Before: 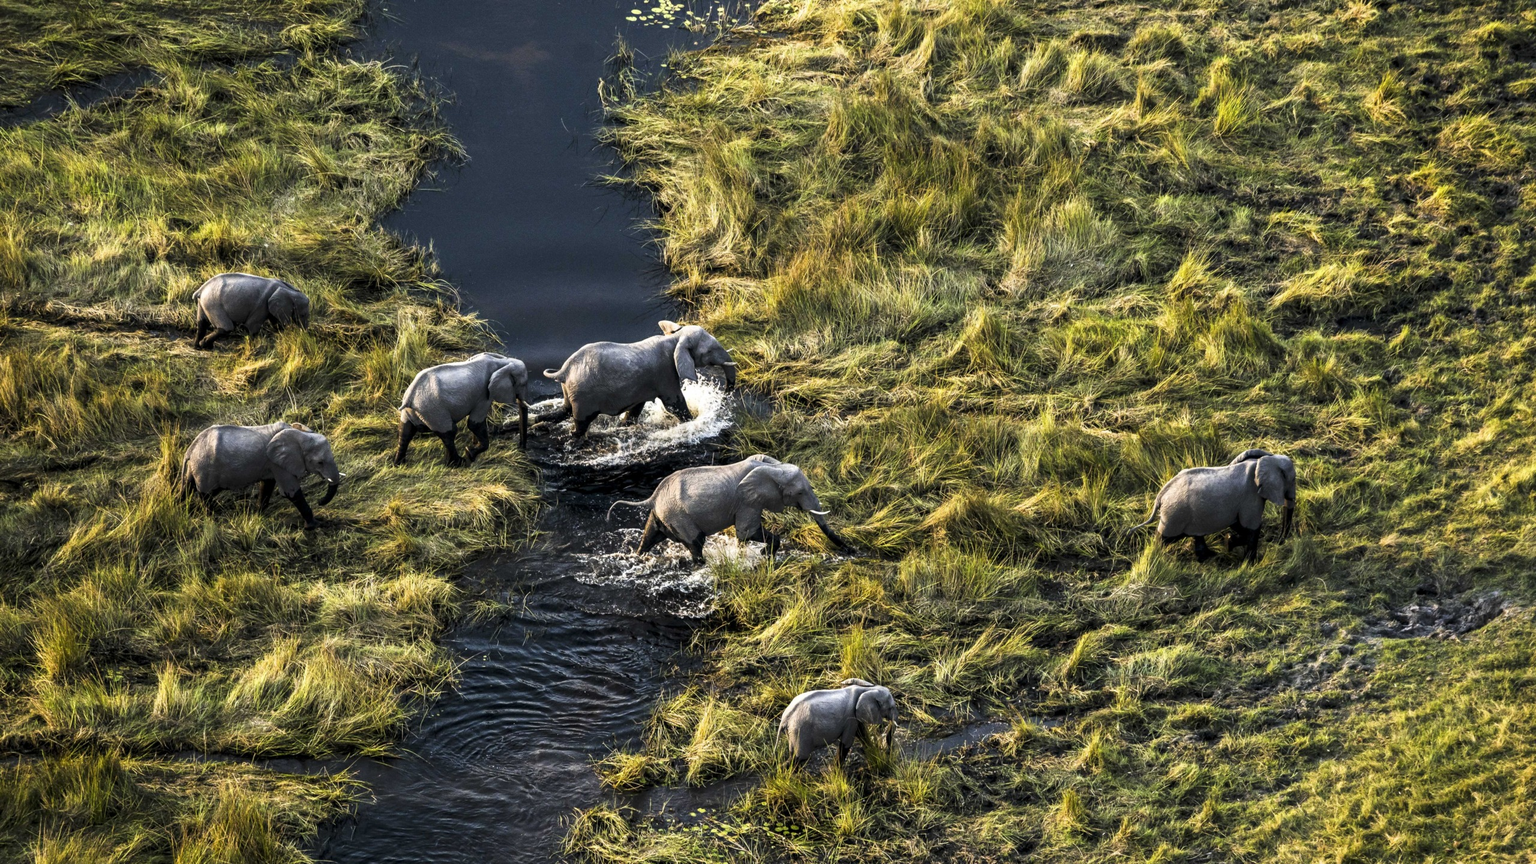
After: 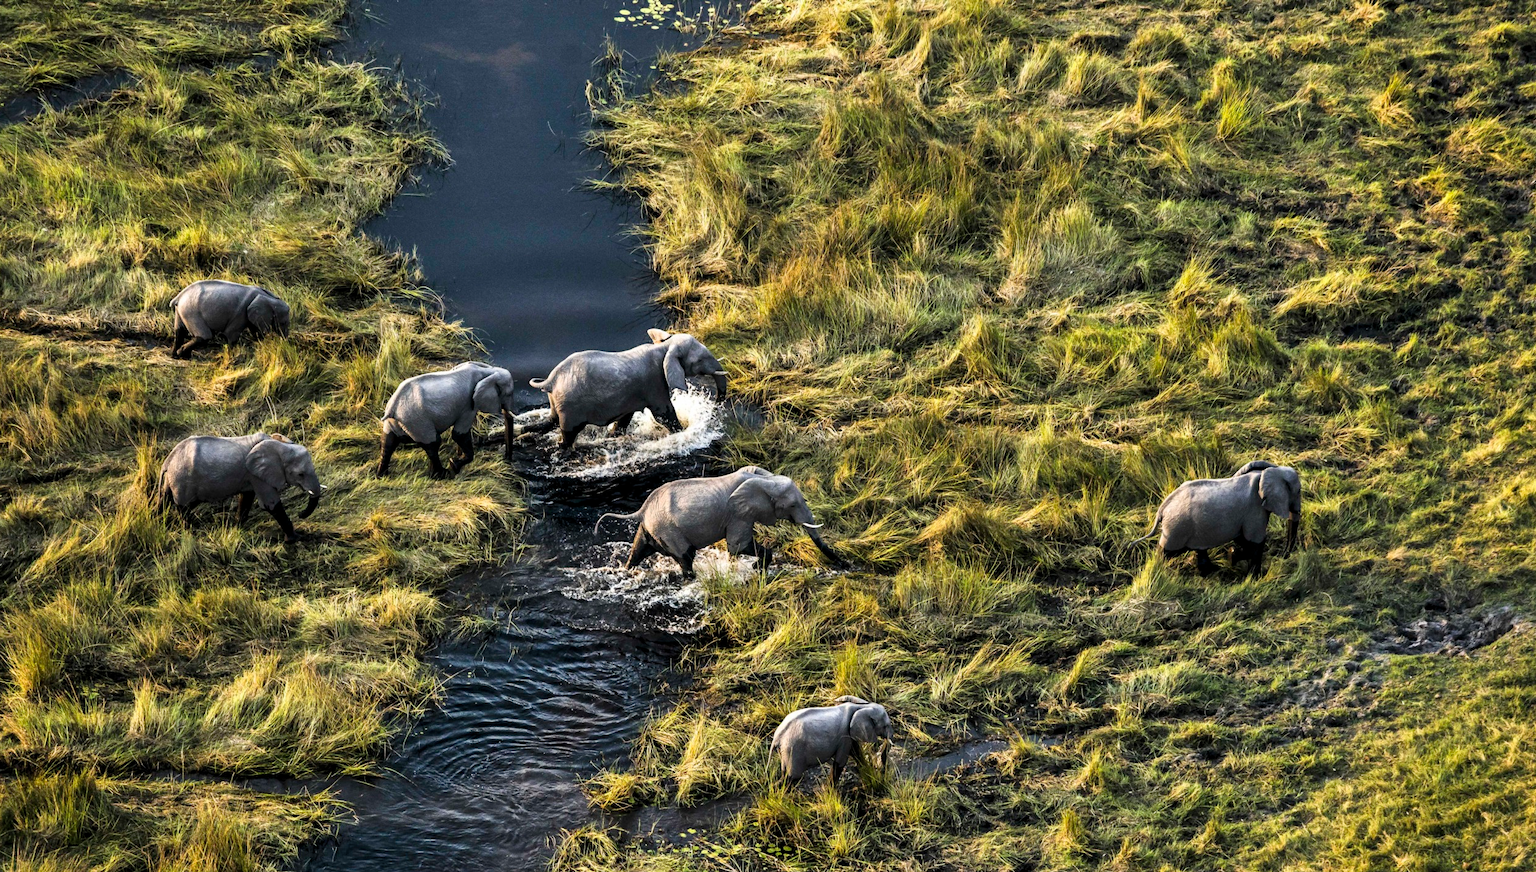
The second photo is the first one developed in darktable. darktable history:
crop and rotate: left 1.781%, right 0.679%, bottom 1.506%
shadows and highlights: low approximation 0.01, soften with gaussian
